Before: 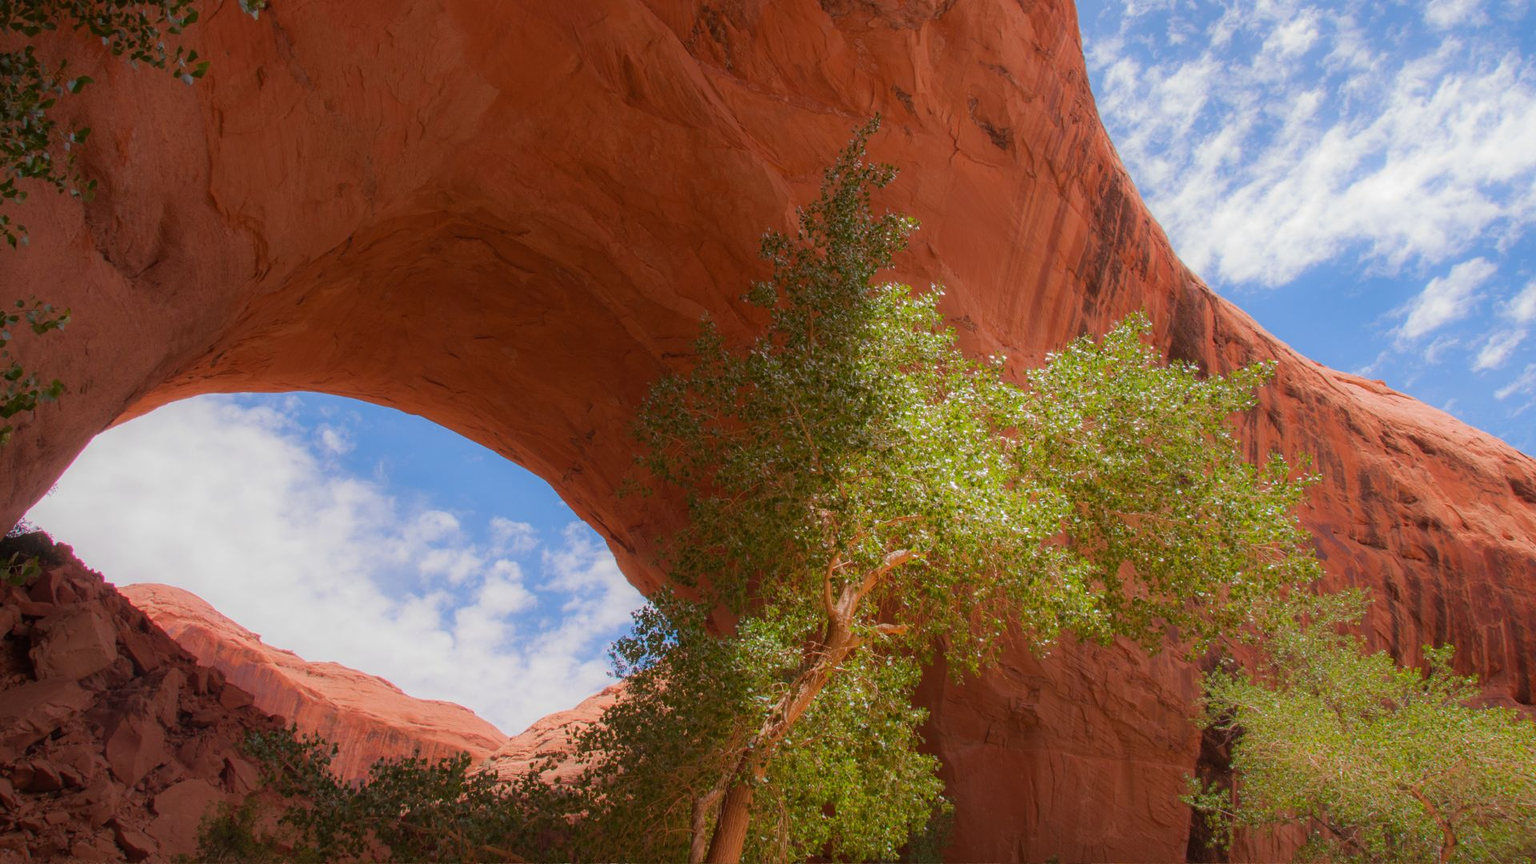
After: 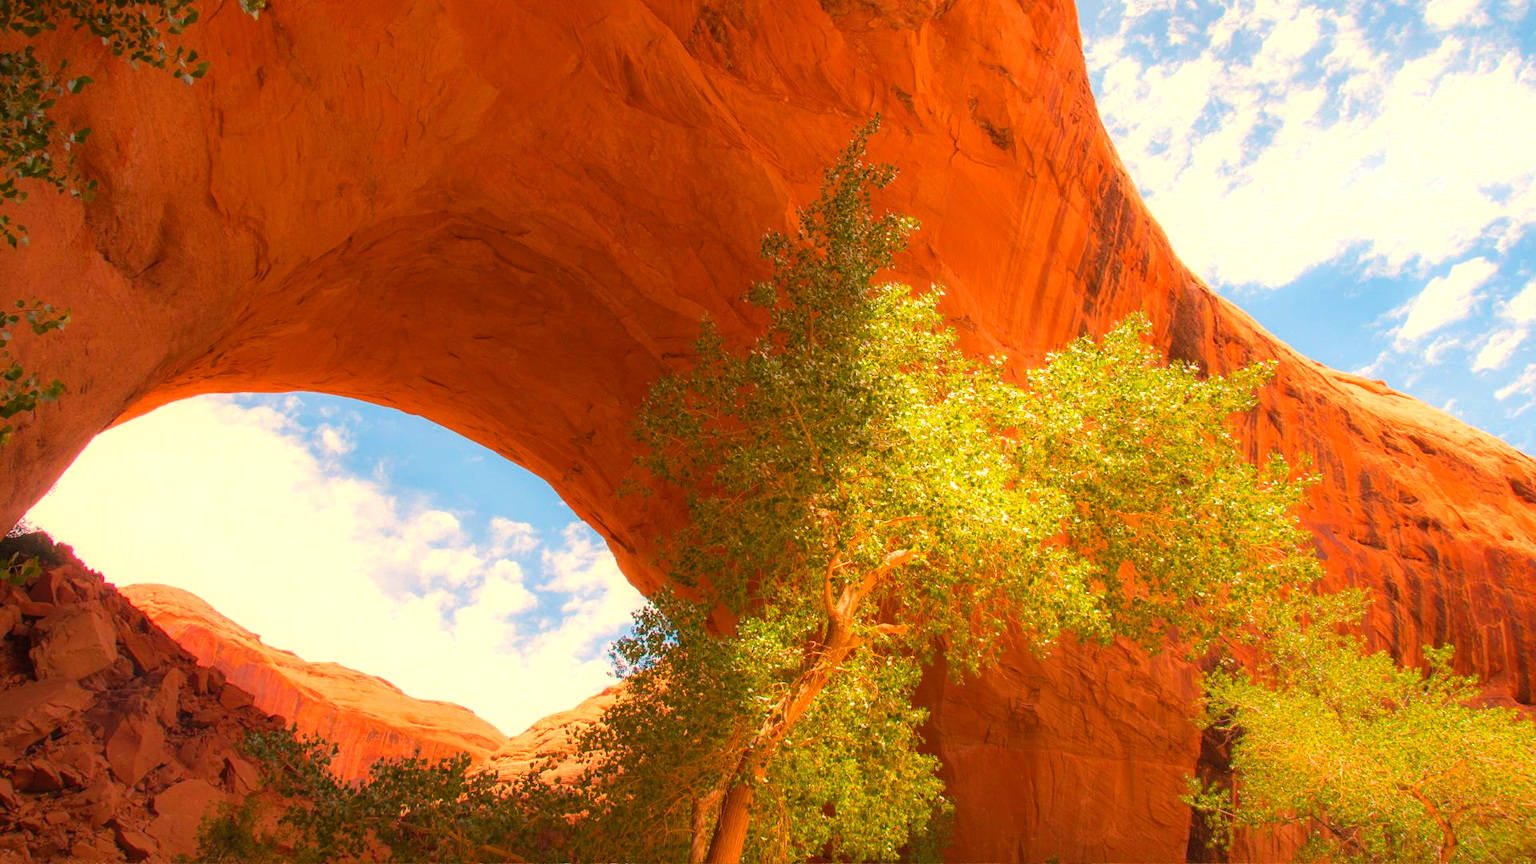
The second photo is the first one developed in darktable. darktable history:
exposure: black level correction 0, exposure 0.9 EV, compensate exposure bias true, compensate highlight preservation false
color balance rgb: perceptual saturation grading › global saturation 20%, global vibrance 20%
white balance: red 1.138, green 0.996, blue 0.812
